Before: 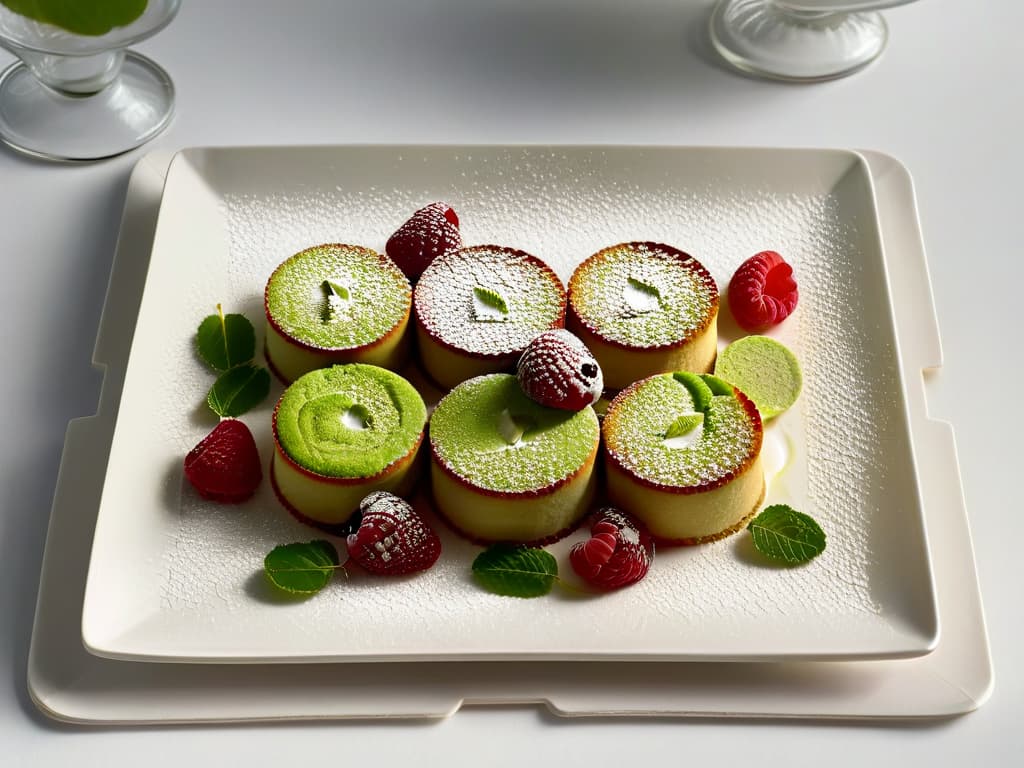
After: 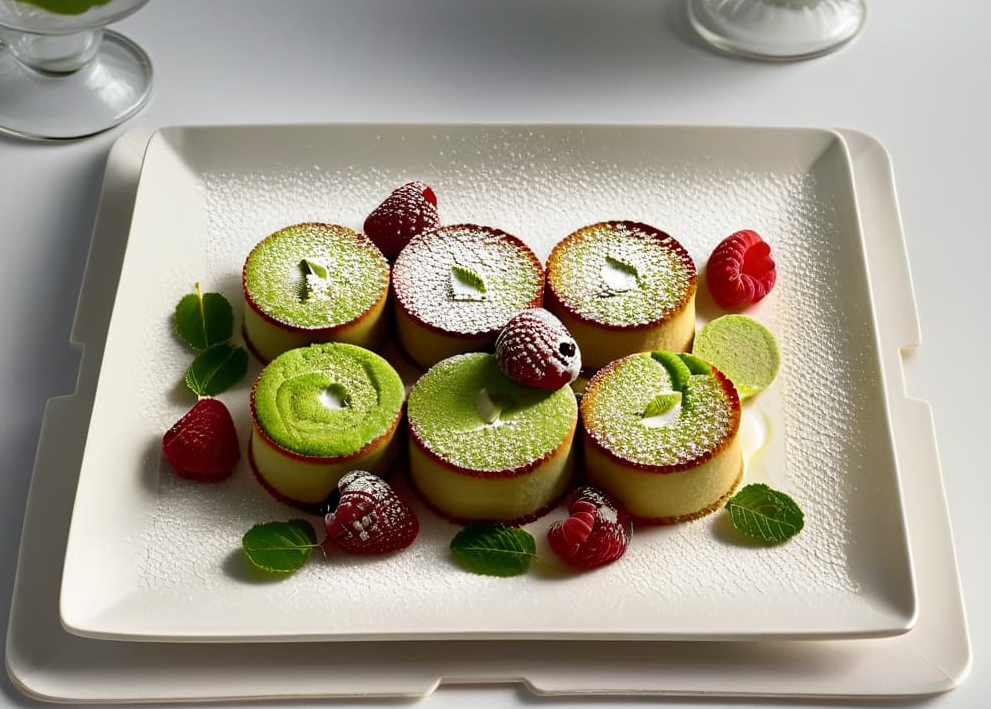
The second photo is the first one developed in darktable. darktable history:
crop: left 2.214%, top 2.808%, right 0.918%, bottom 4.83%
